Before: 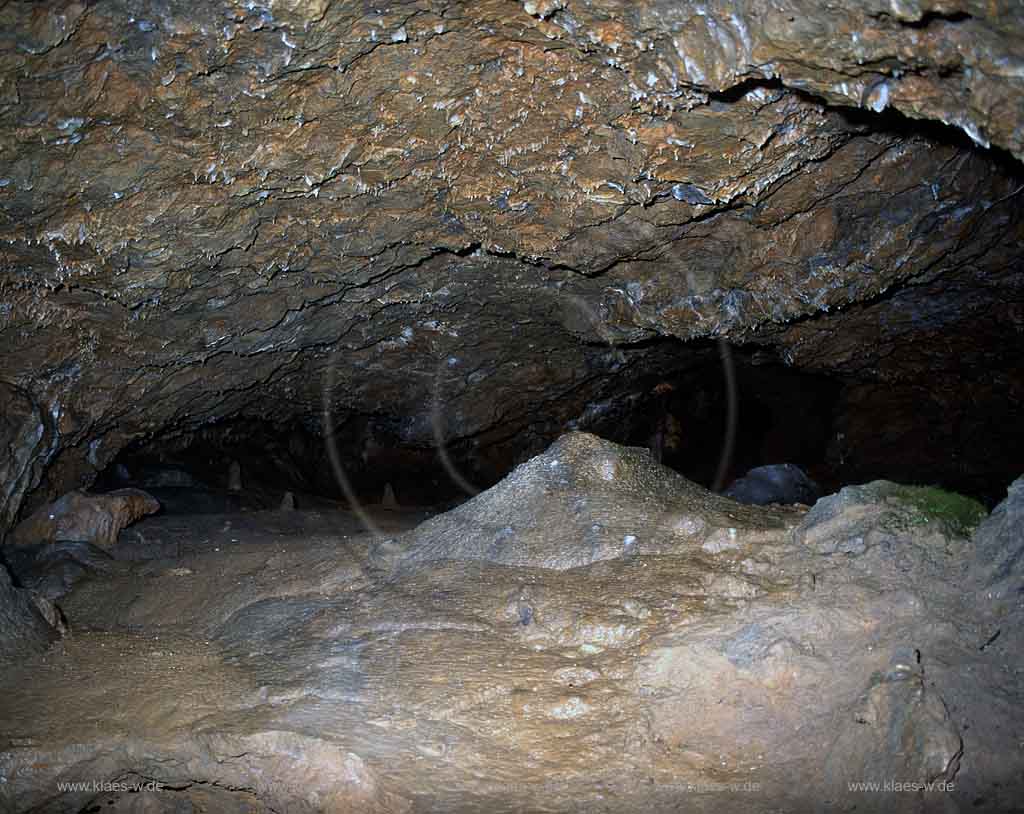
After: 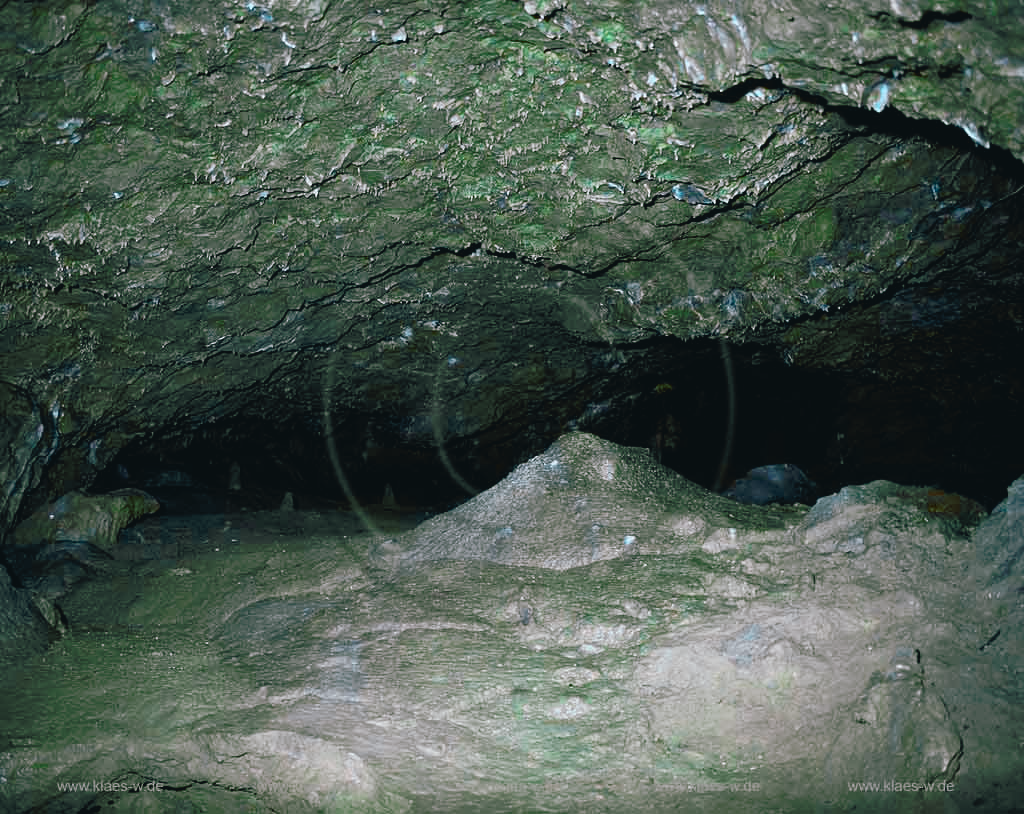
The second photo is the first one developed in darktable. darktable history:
tone curve: curves: ch0 [(0, 0) (0.003, 0.012) (0.011, 0.015) (0.025, 0.027) (0.044, 0.045) (0.069, 0.064) (0.1, 0.093) (0.136, 0.133) (0.177, 0.177) (0.224, 0.221) (0.277, 0.272) (0.335, 0.342) (0.399, 0.398) (0.468, 0.462) (0.543, 0.547) (0.623, 0.624) (0.709, 0.711) (0.801, 0.792) (0.898, 0.889) (1, 1)], preserve colors none
color look up table: target L [87.96, 65.56, 78.19, 64.75, 86.8, 86.76, 63.27, 63.39, 66.59, 57.81, 30.56, 30.8, 15.93, 10.76, 200.35, 88.77, 76.41, 85.1, 66.29, 76.9, 75.61, 73.64, 49.93, 66.98, 44.9, 33.01, 31.18, 14.66, 91.59, 80.74, 64.27, 58.39, 73.86, 53.47, 54.04, 42.35, 46.83, 31.86, 53.65, 53.13, 22.93, 12.4, 91.13, 87.38, 85.12, 77.79, 62.05, 54.7, 22.55], target a [6.751, 9.99, 32.37, 36.36, -77.77, -43.58, 64.23, 18.33, 11.09, 7.196, 32.94, -29.94, 34.83, -0.057, 0, -16.25, -28.7, -8.111, -7.152, 7.575, -34.17, -59.03, 60.23, -2.776, 28.91, -22.62, -26.07, -5.585, 6.21, -10.31, 36.11, 78.38, -28.82, 42.61, -1.126, 49.7, -15.02, 53.9, -10.85, 8.169, 22.32, 10.1, -16.28, -57.5, -46.67, -20.89, -48.48, -29.1, -14.32], target b [-11.76, -48.44, 12.82, -46.1, 80.1, 35.43, -32.44, -6.579, 69.35, 30.26, -39.15, 22.25, 26.04, -4.78, 0, 7.78, -9.102, 26.19, -6.733, 37.37, 40.16, 43.55, 55.58, 60.61, 51.92, 20.66, 13.69, 20.73, 1.777, -22.93, -34.64, -3.088, -36.67, 34.01, 1.106, -63.25, -23.31, 15.93, -45.43, -71.1, 25.61, -36.22, -3.757, 0.881, -20.52, -16.47, 17.87, -13.44, -11.44], num patches 49
